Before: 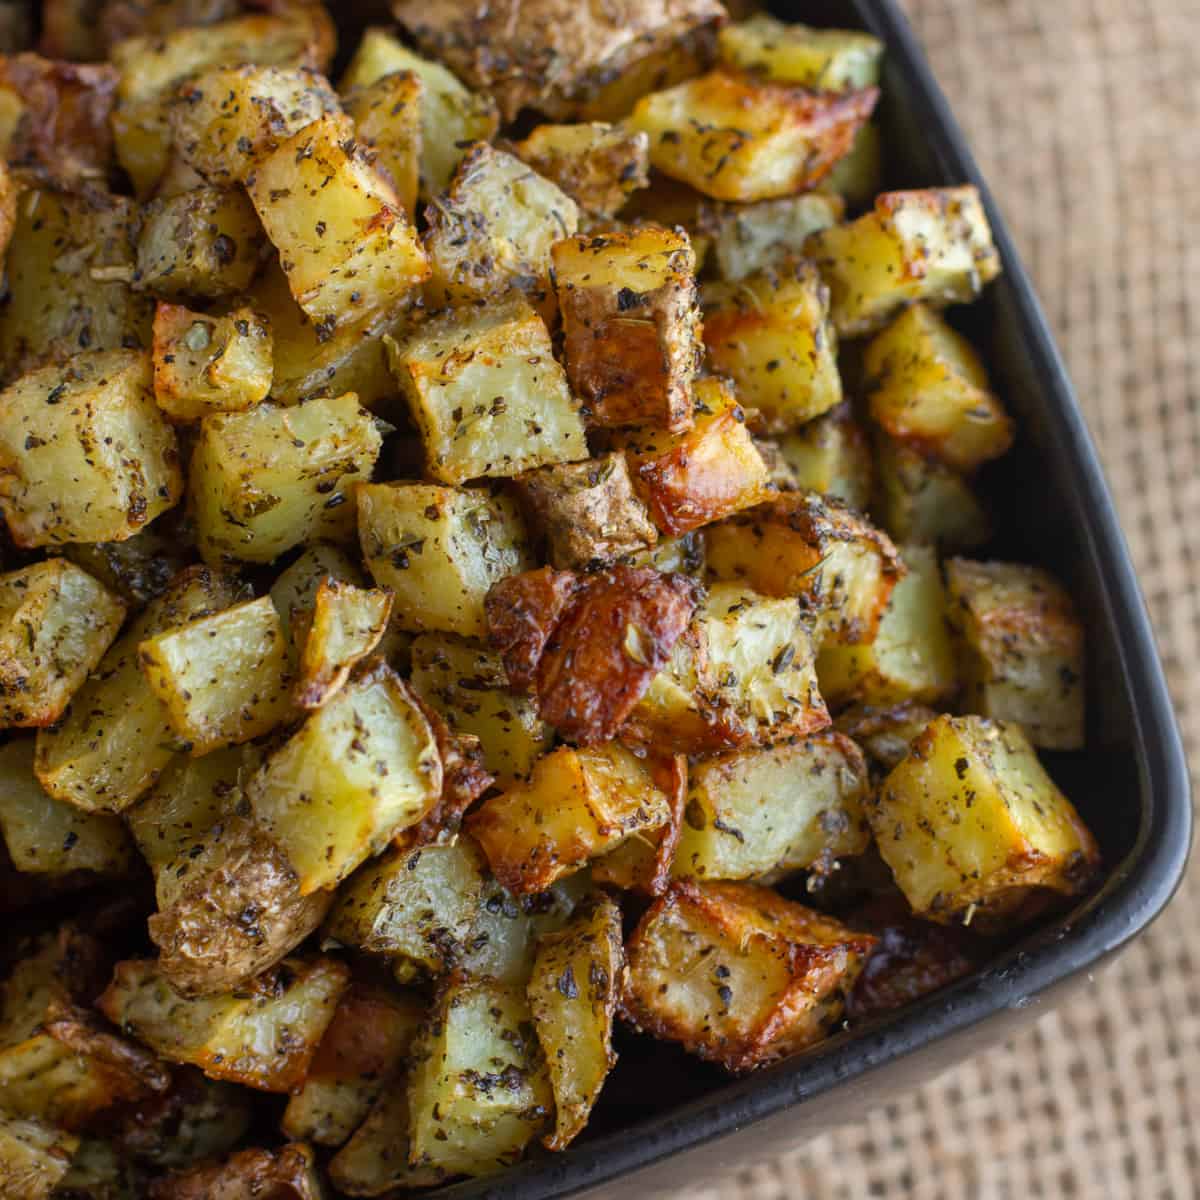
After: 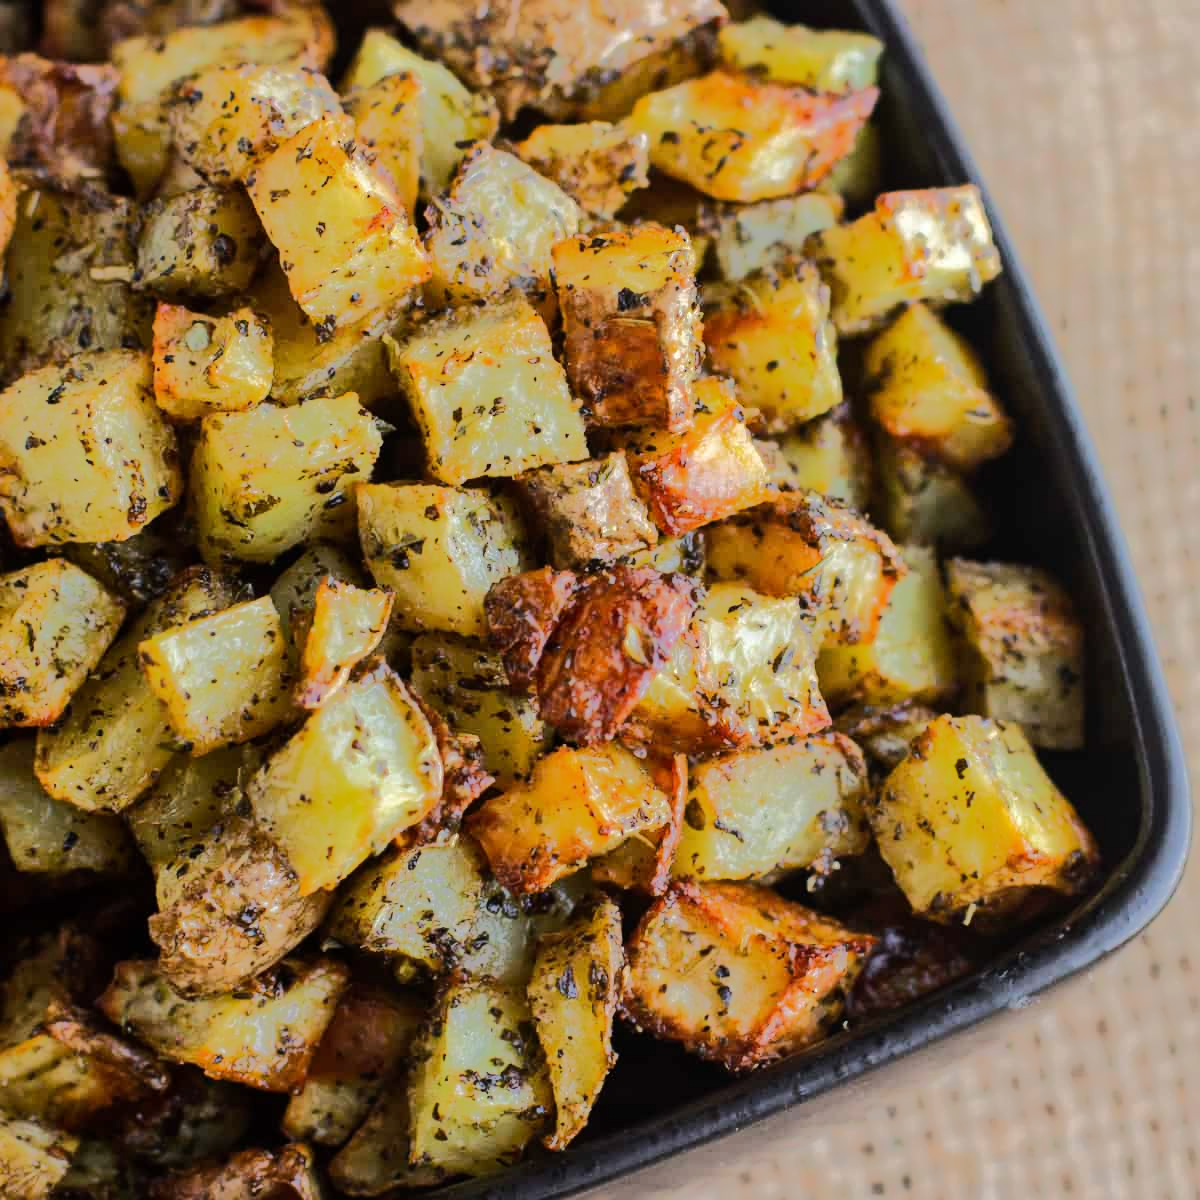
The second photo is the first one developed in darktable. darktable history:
tone equalizer: -8 EV -0.525 EV, -7 EV -0.333 EV, -6 EV -0.063 EV, -5 EV 0.423 EV, -4 EV 0.947 EV, -3 EV 0.793 EV, -2 EV -0.012 EV, -1 EV 0.123 EV, +0 EV -0.014 EV, edges refinement/feathering 500, mask exposure compensation -1.57 EV, preserve details no
